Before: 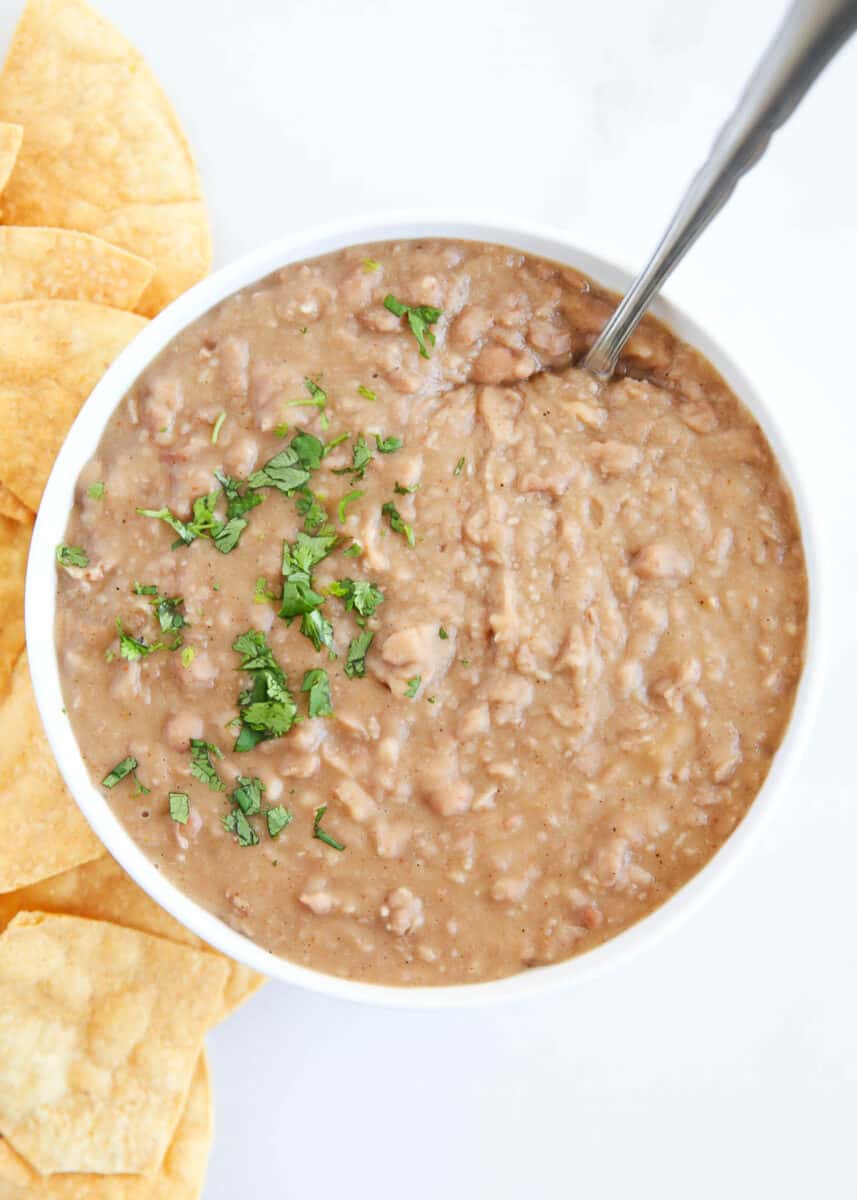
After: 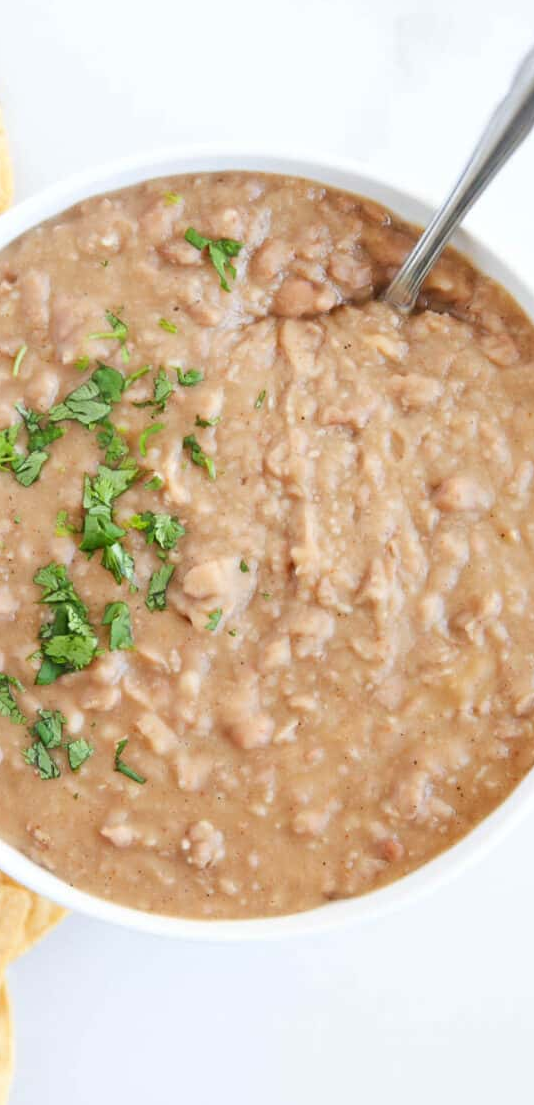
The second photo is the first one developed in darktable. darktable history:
crop and rotate: left 23.31%, top 5.639%, right 14.377%, bottom 2.27%
